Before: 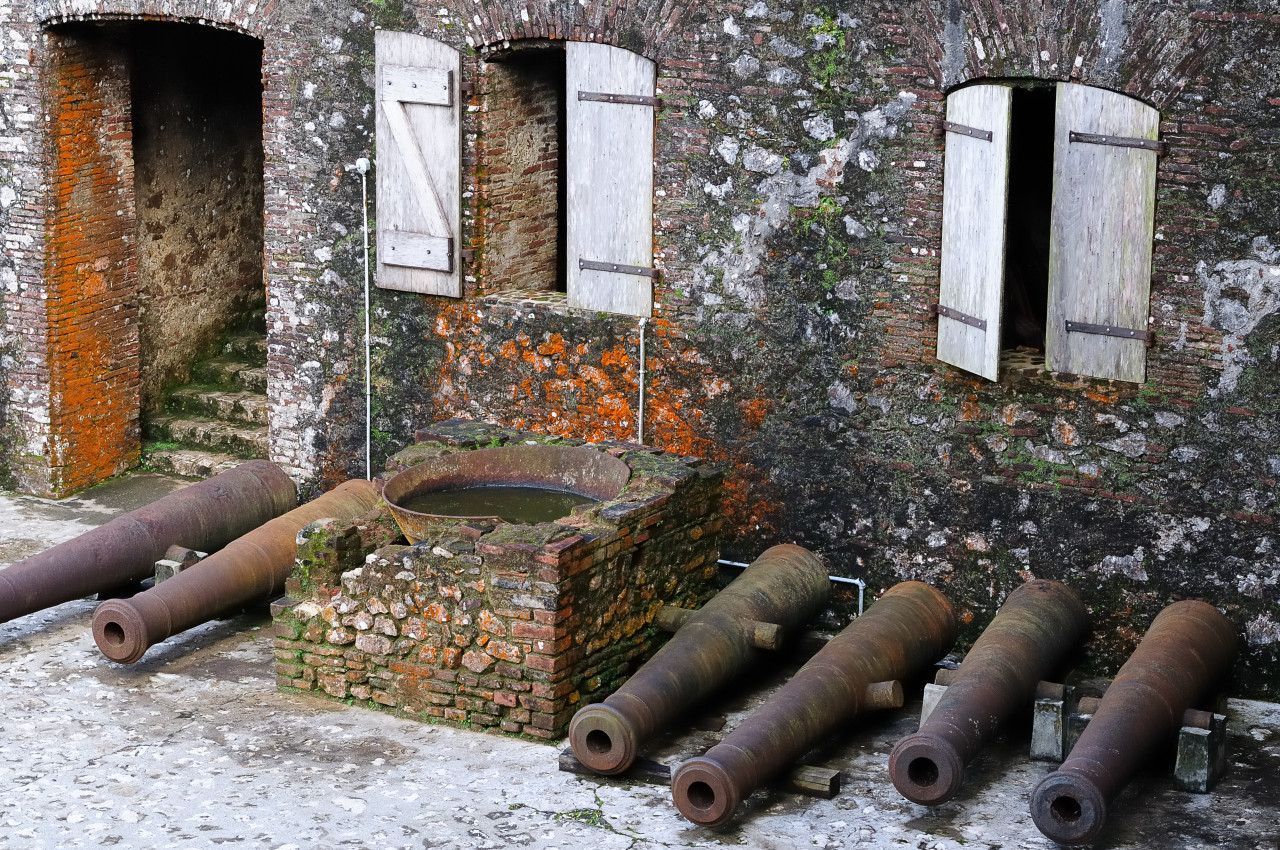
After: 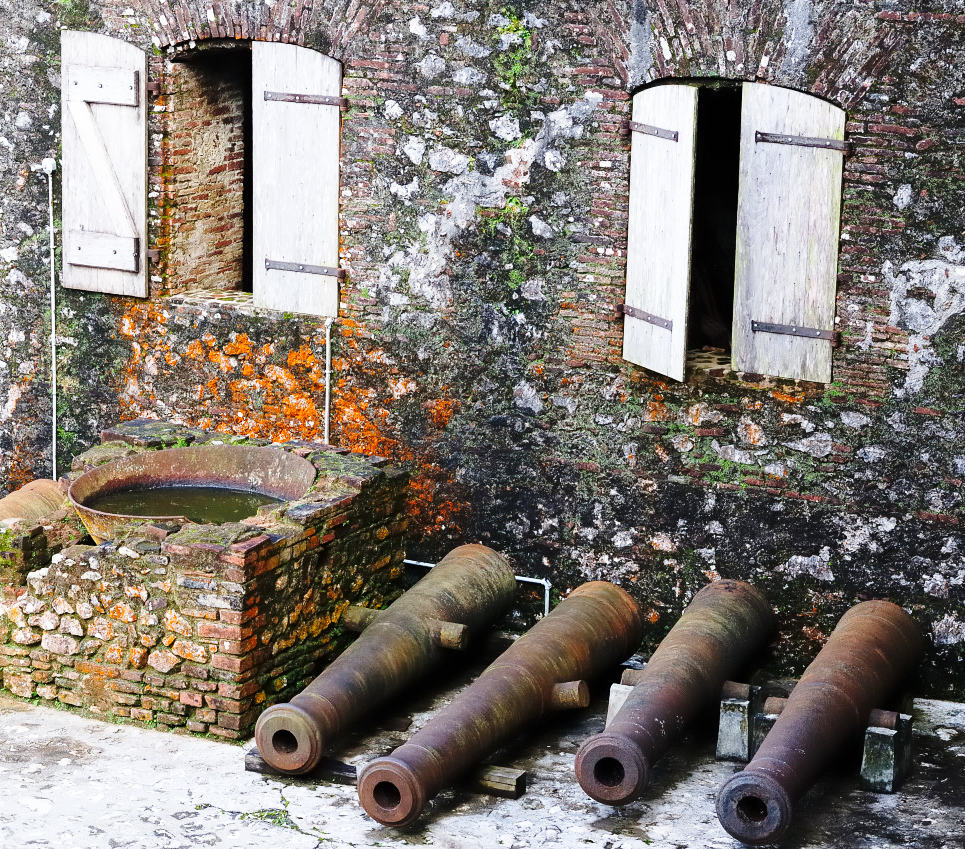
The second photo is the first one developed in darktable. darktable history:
base curve: curves: ch0 [(0, 0) (0.028, 0.03) (0.121, 0.232) (0.46, 0.748) (0.859, 0.968) (1, 1)], preserve colors none
crop and rotate: left 24.6%
